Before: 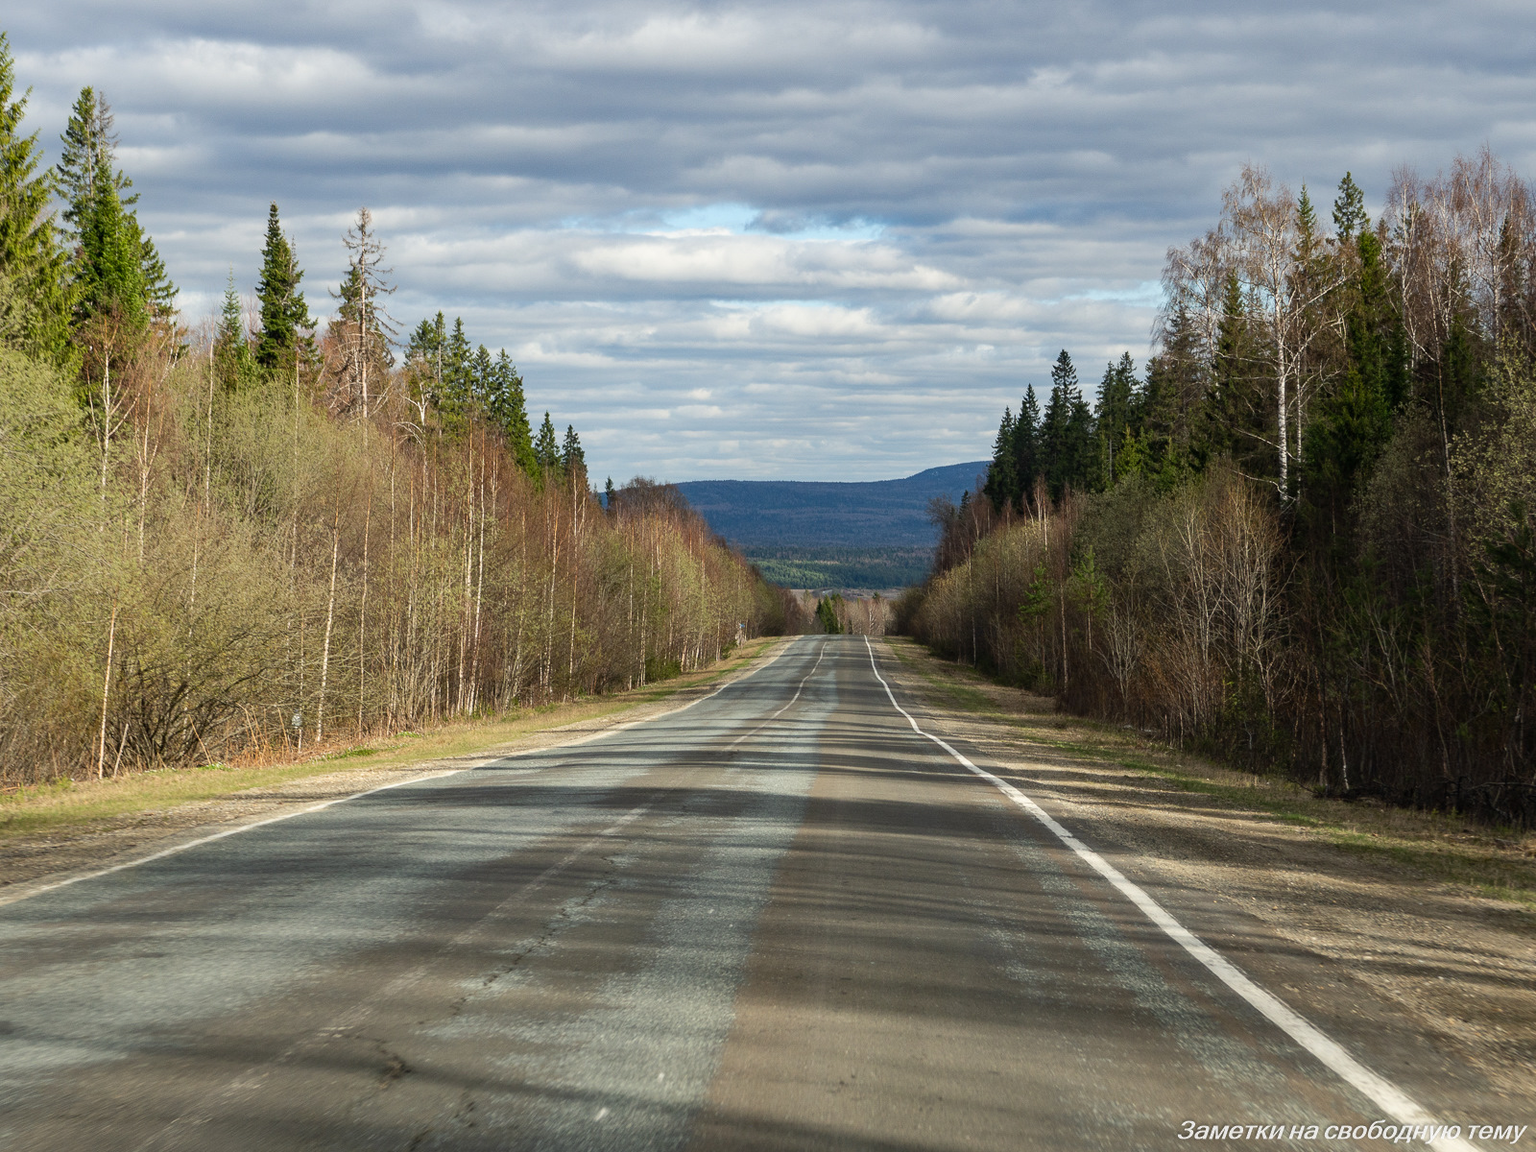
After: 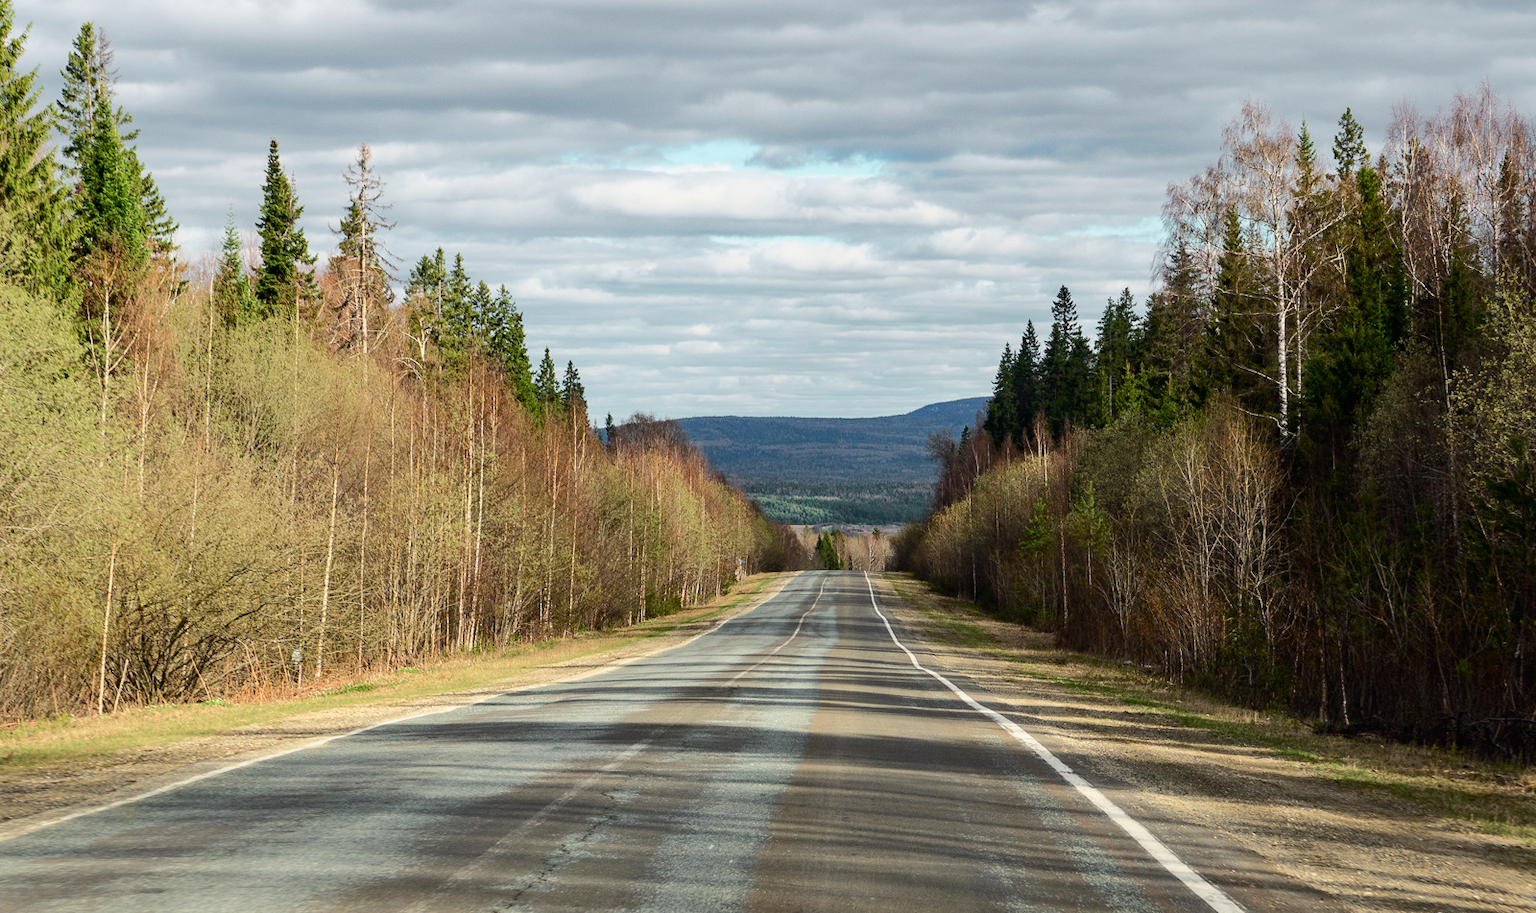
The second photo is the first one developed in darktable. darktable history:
tone curve: curves: ch0 [(0, 0) (0.035, 0.017) (0.131, 0.108) (0.279, 0.279) (0.476, 0.554) (0.617, 0.693) (0.704, 0.77) (0.801, 0.854) (0.895, 0.927) (1, 0.976)]; ch1 [(0, 0) (0.318, 0.278) (0.444, 0.427) (0.493, 0.493) (0.537, 0.547) (0.594, 0.616) (0.746, 0.764) (1, 1)]; ch2 [(0, 0) (0.316, 0.292) (0.381, 0.37) (0.423, 0.448) (0.476, 0.482) (0.502, 0.498) (0.529, 0.532) (0.583, 0.608) (0.639, 0.657) (0.7, 0.7) (0.861, 0.808) (1, 0.951)], color space Lab, independent channels, preserve colors none
crop and rotate: top 5.65%, bottom 14.956%
